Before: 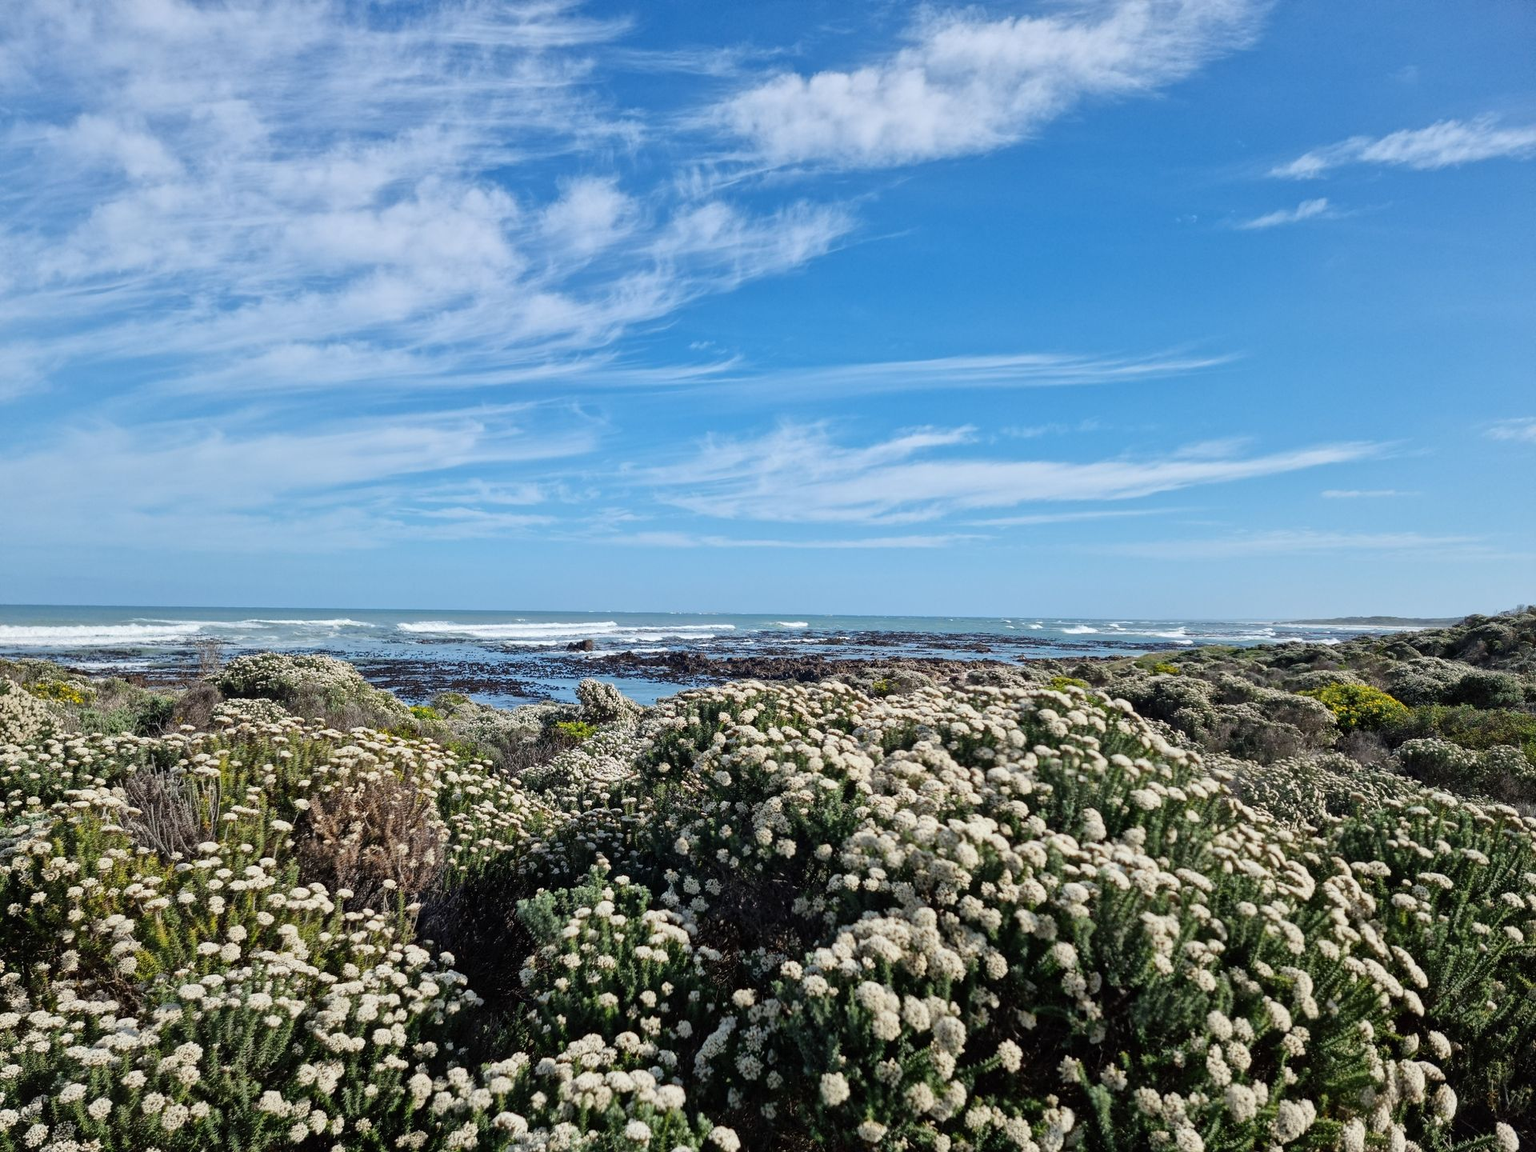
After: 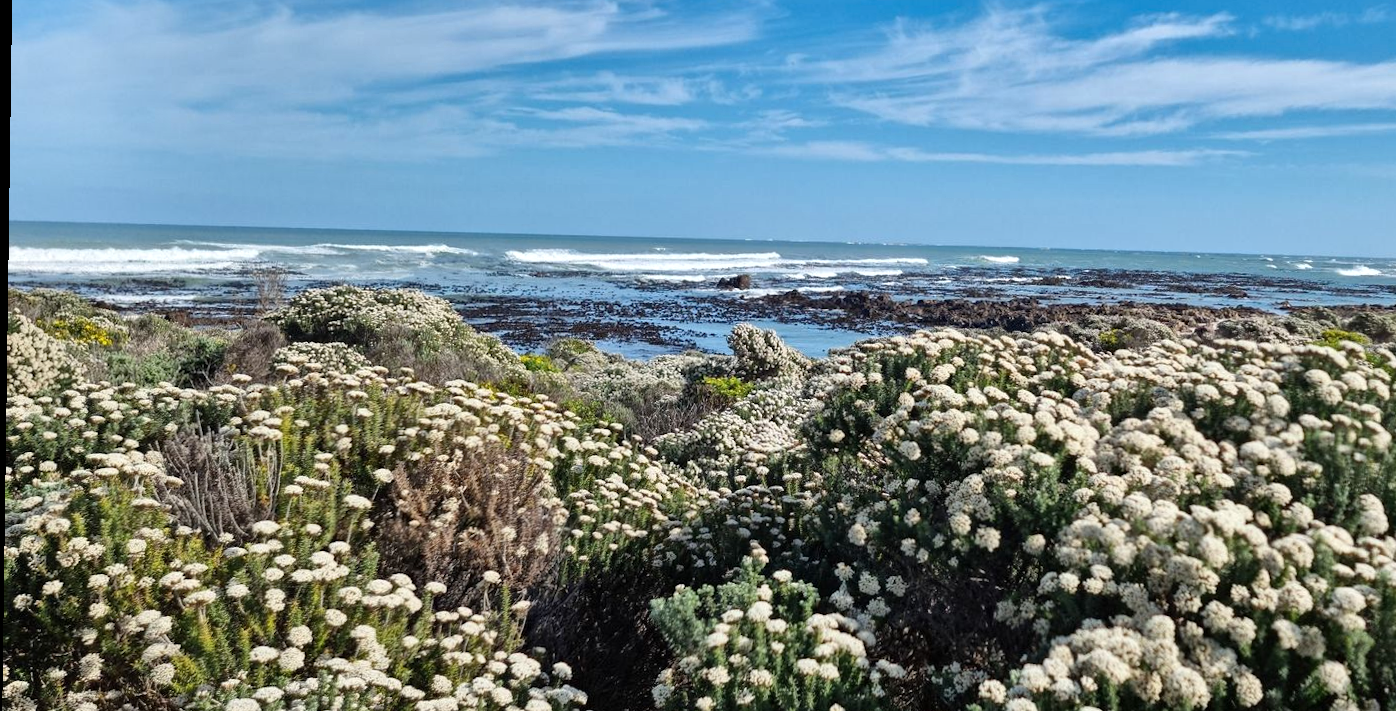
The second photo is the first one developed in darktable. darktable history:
crop: top 36.498%, right 27.964%, bottom 14.995%
rotate and perspective: rotation 0.8°, automatic cropping off
exposure: exposure 0.2 EV, compensate highlight preservation false
shadows and highlights: shadows 30.63, highlights -63.22, shadows color adjustment 98%, highlights color adjustment 58.61%, soften with gaussian
